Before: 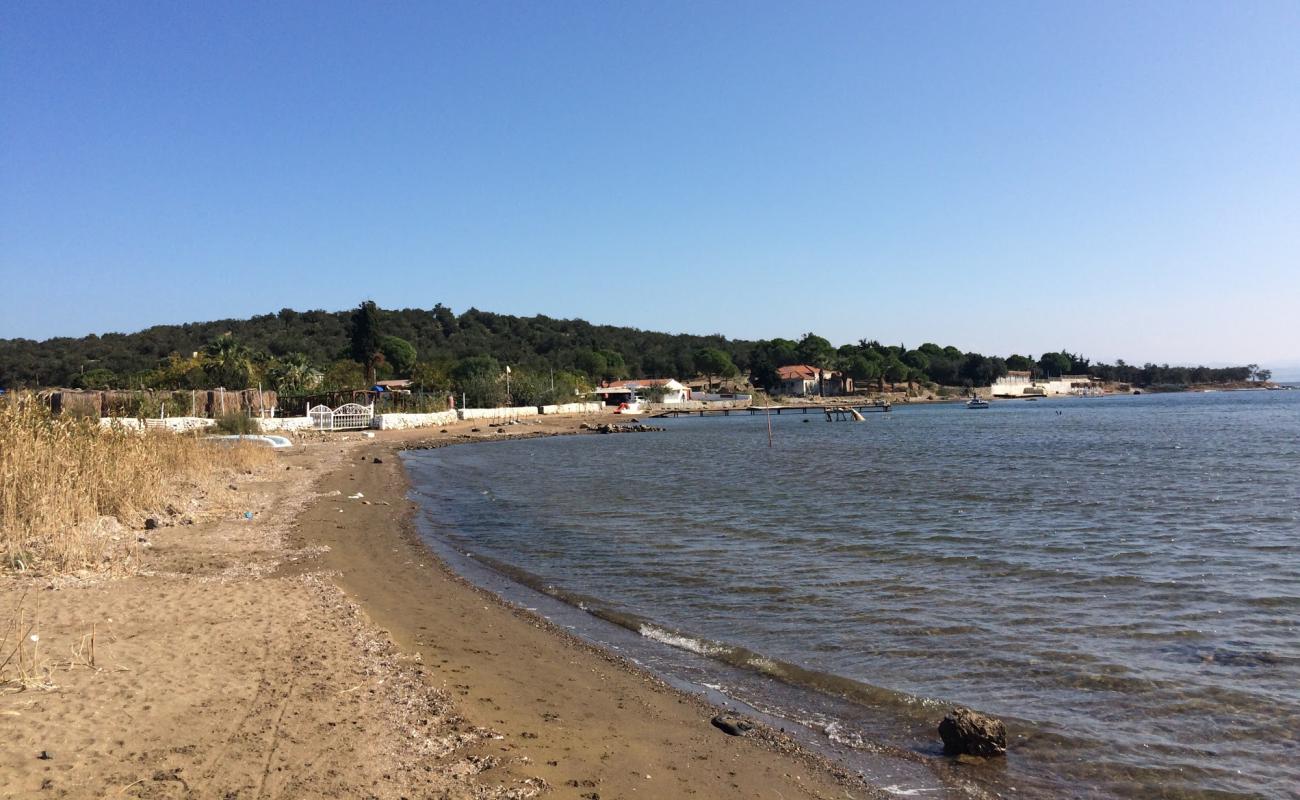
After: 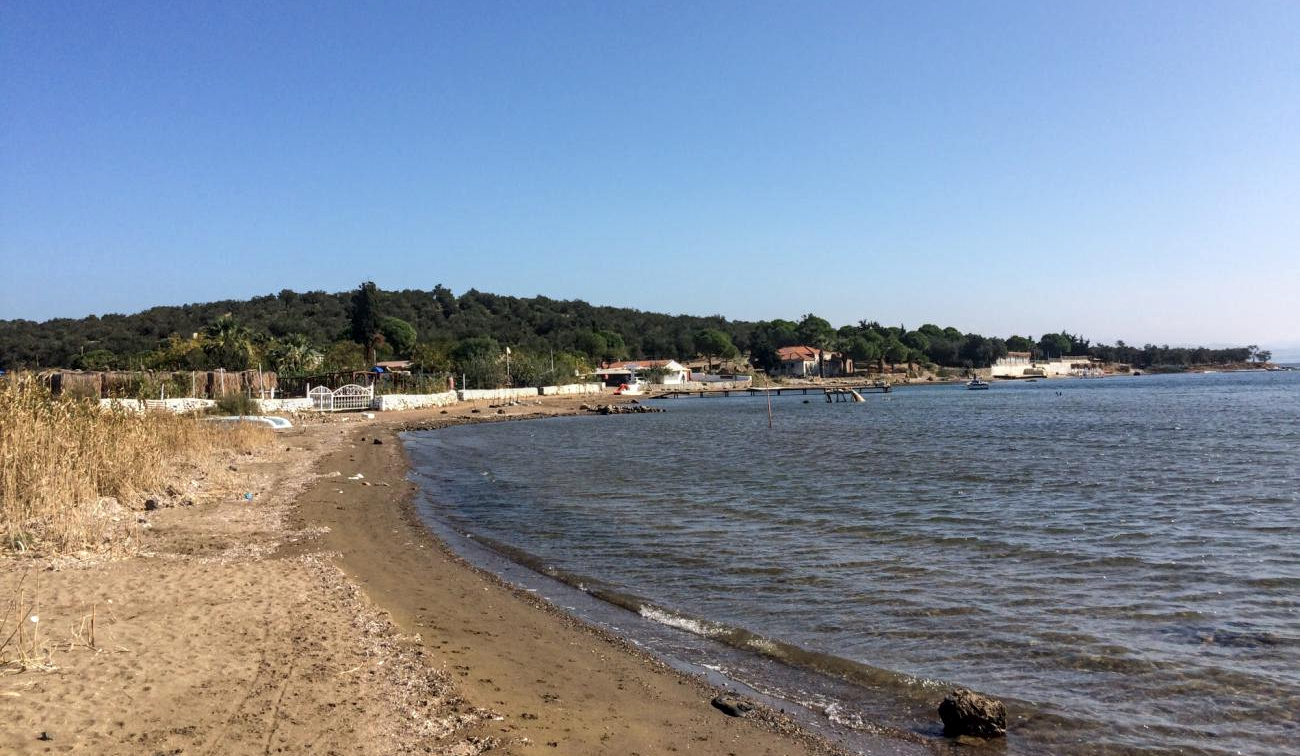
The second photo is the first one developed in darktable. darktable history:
local contrast: on, module defaults
crop and rotate: top 2.479%, bottom 3.018%
